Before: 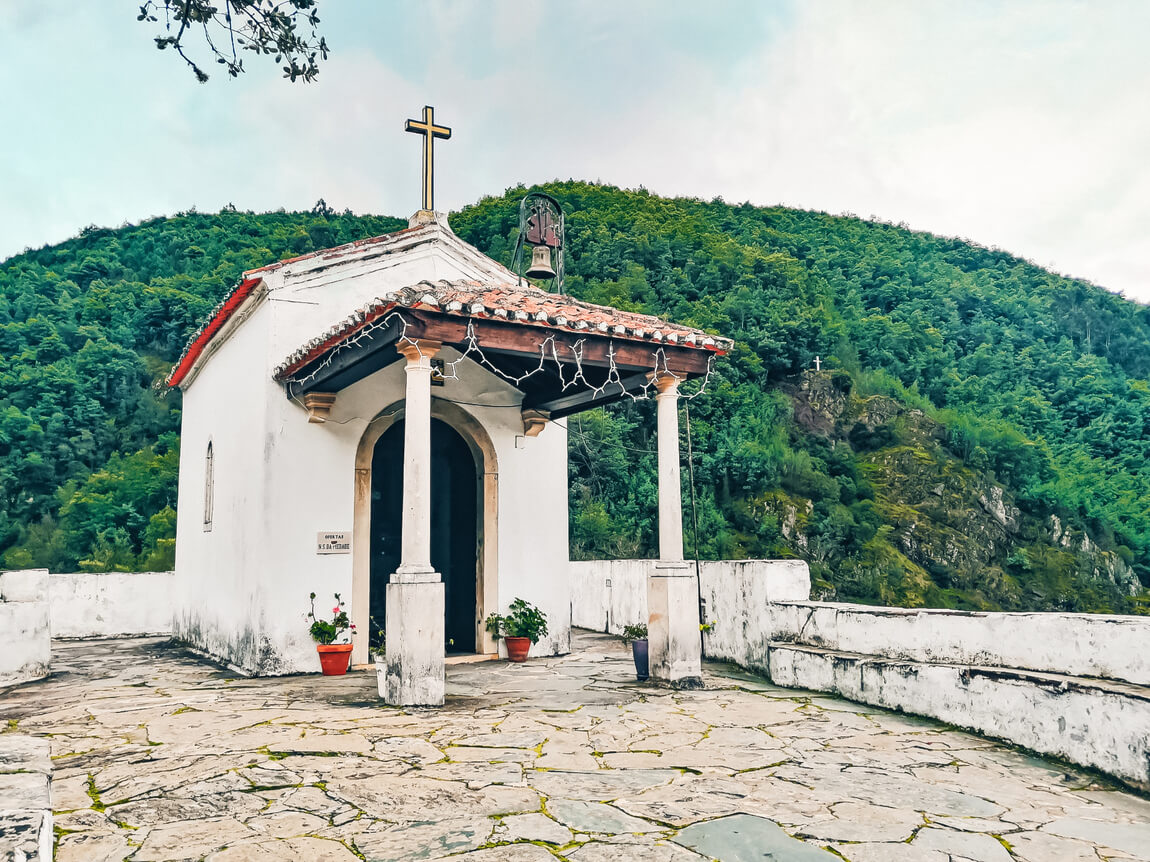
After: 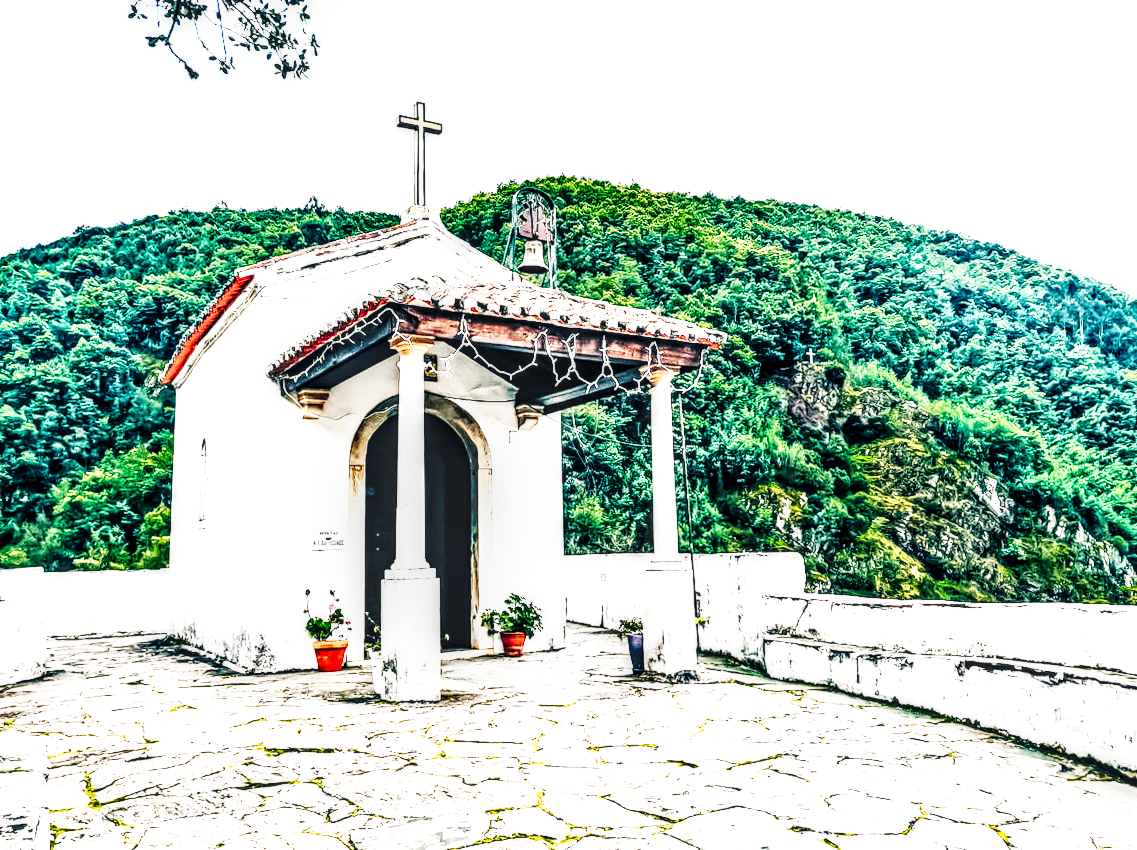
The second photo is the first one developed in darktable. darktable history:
base curve: curves: ch0 [(0, 0) (0.007, 0.004) (0.027, 0.03) (0.046, 0.07) (0.207, 0.54) (0.442, 0.872) (0.673, 0.972) (1, 1)], preserve colors none
tone curve: curves: ch0 [(0, 0) (0.003, 0.077) (0.011, 0.089) (0.025, 0.105) (0.044, 0.122) (0.069, 0.134) (0.1, 0.151) (0.136, 0.171) (0.177, 0.198) (0.224, 0.23) (0.277, 0.273) (0.335, 0.343) (0.399, 0.422) (0.468, 0.508) (0.543, 0.601) (0.623, 0.695) (0.709, 0.782) (0.801, 0.866) (0.898, 0.934) (1, 1)], preserve colors none
local contrast: highlights 19%, detail 186%
tone equalizer: -8 EV -0.75 EV, -7 EV -0.7 EV, -6 EV -0.6 EV, -5 EV -0.4 EV, -3 EV 0.4 EV, -2 EV 0.6 EV, -1 EV 0.7 EV, +0 EV 0.75 EV, edges refinement/feathering 500, mask exposure compensation -1.57 EV, preserve details no
rotate and perspective: rotation -0.45°, automatic cropping original format, crop left 0.008, crop right 0.992, crop top 0.012, crop bottom 0.988
